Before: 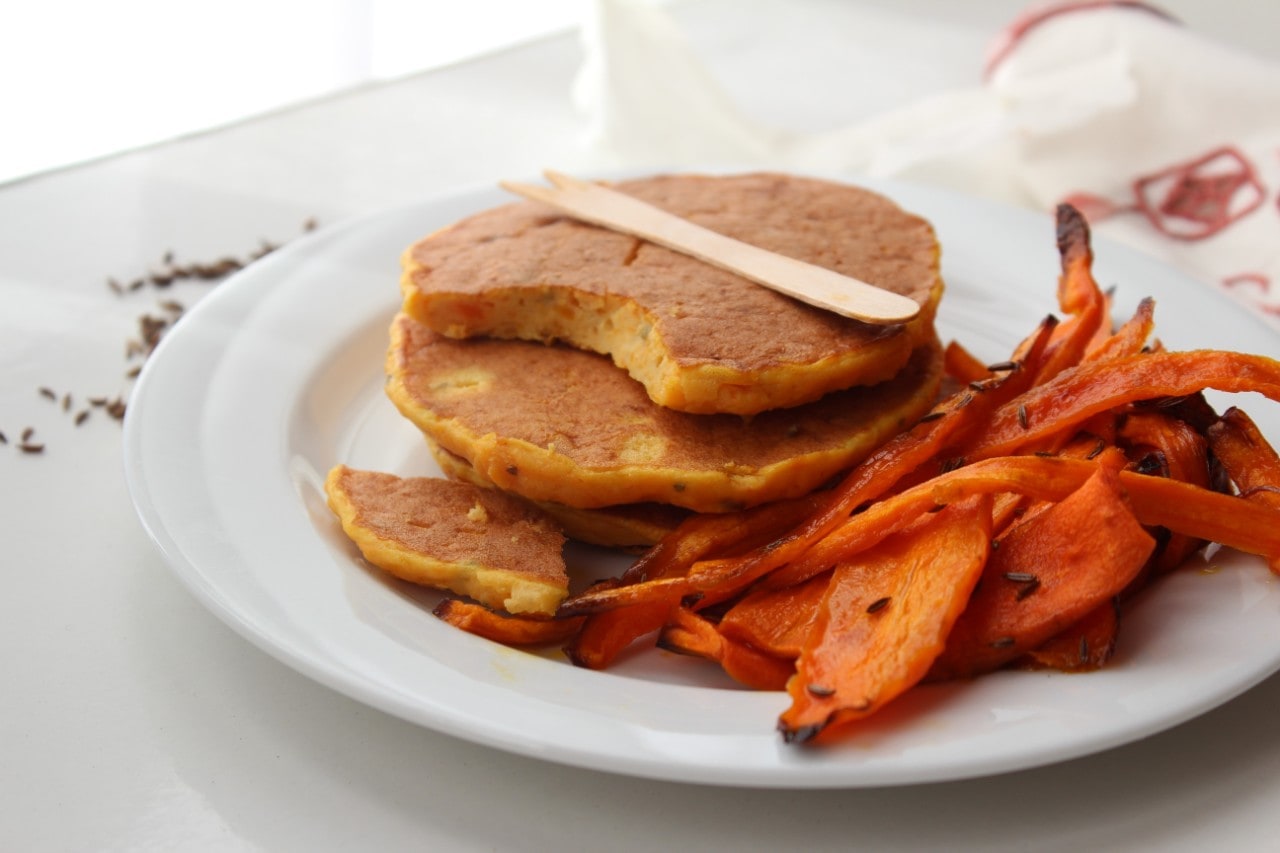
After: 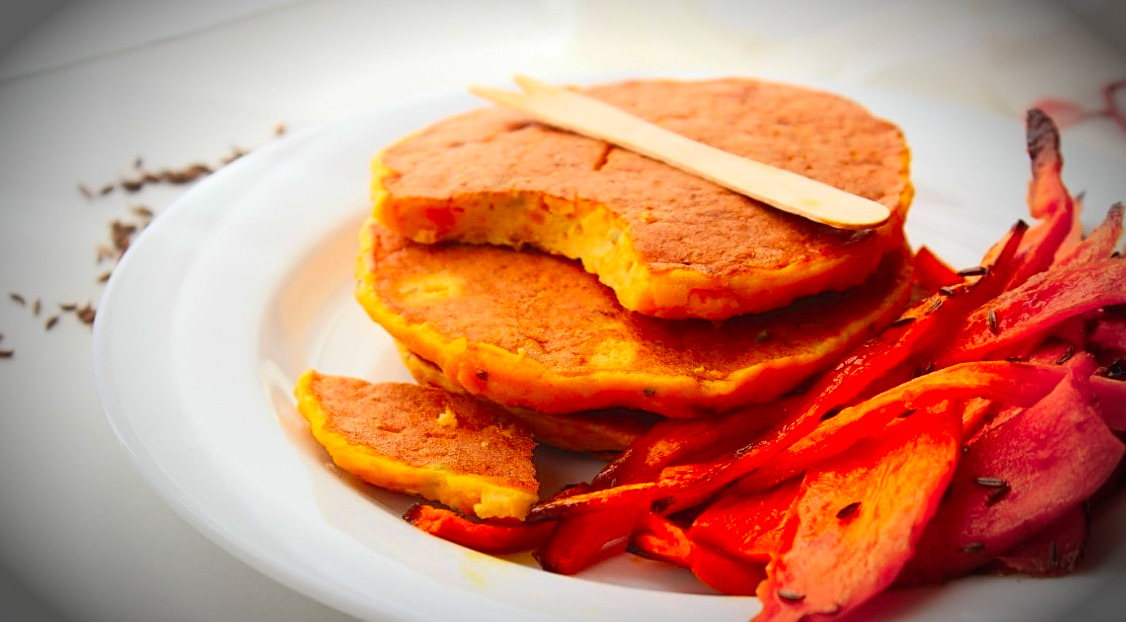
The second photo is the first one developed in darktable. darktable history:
crop and rotate: left 2.416%, top 11.267%, right 9.594%, bottom 15.778%
sharpen: amount 0.498
vignetting: fall-off start 70.9%, brightness -0.89, width/height ratio 1.335
contrast brightness saturation: contrast 0.197, brightness 0.198, saturation 0.818
